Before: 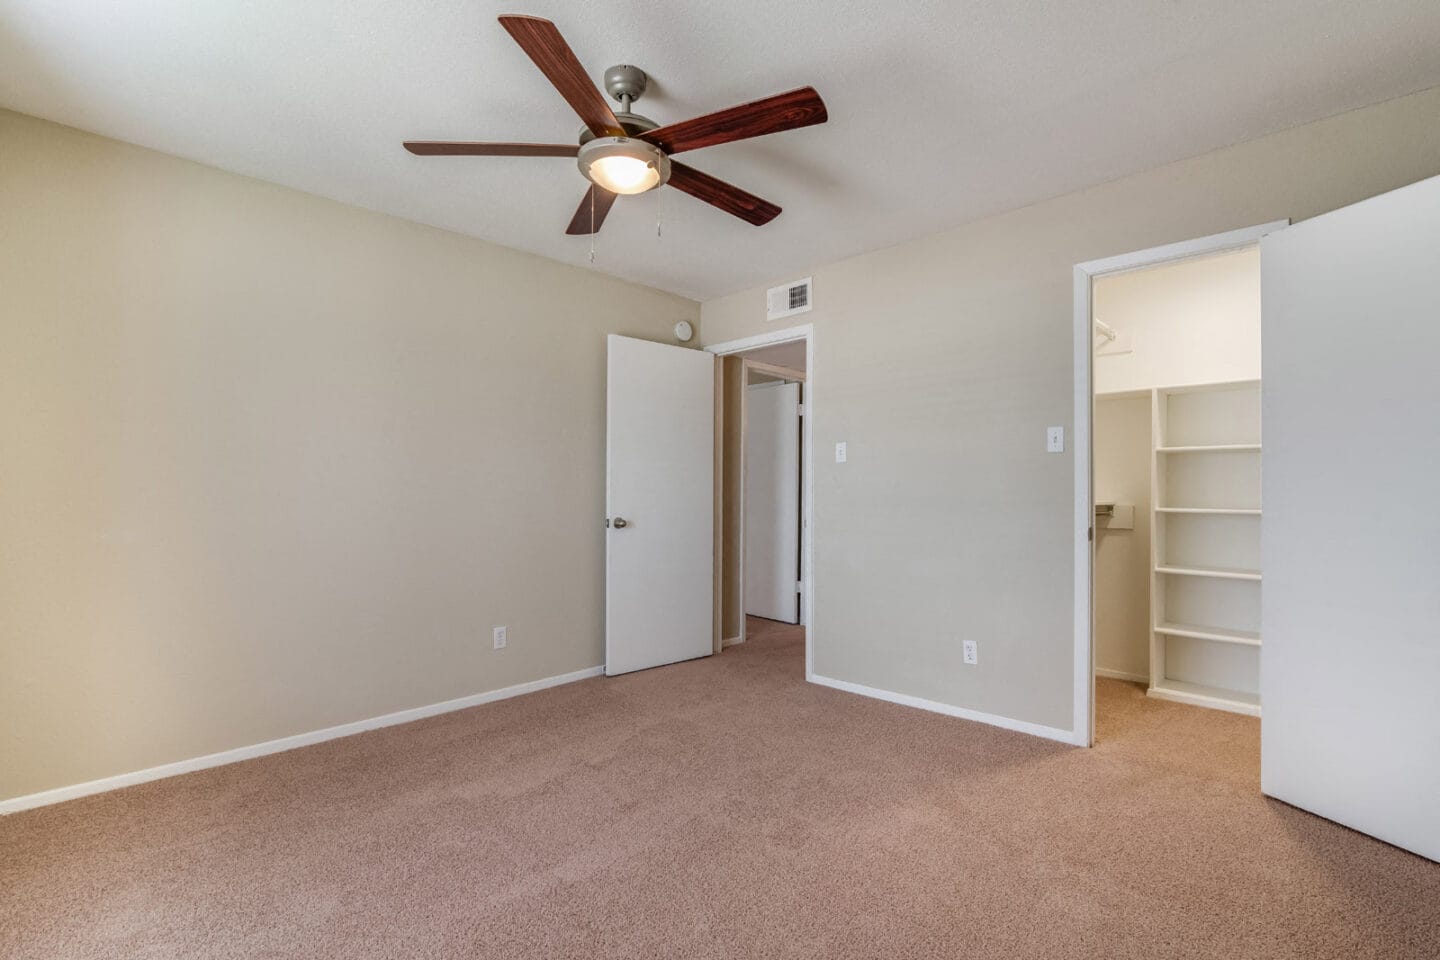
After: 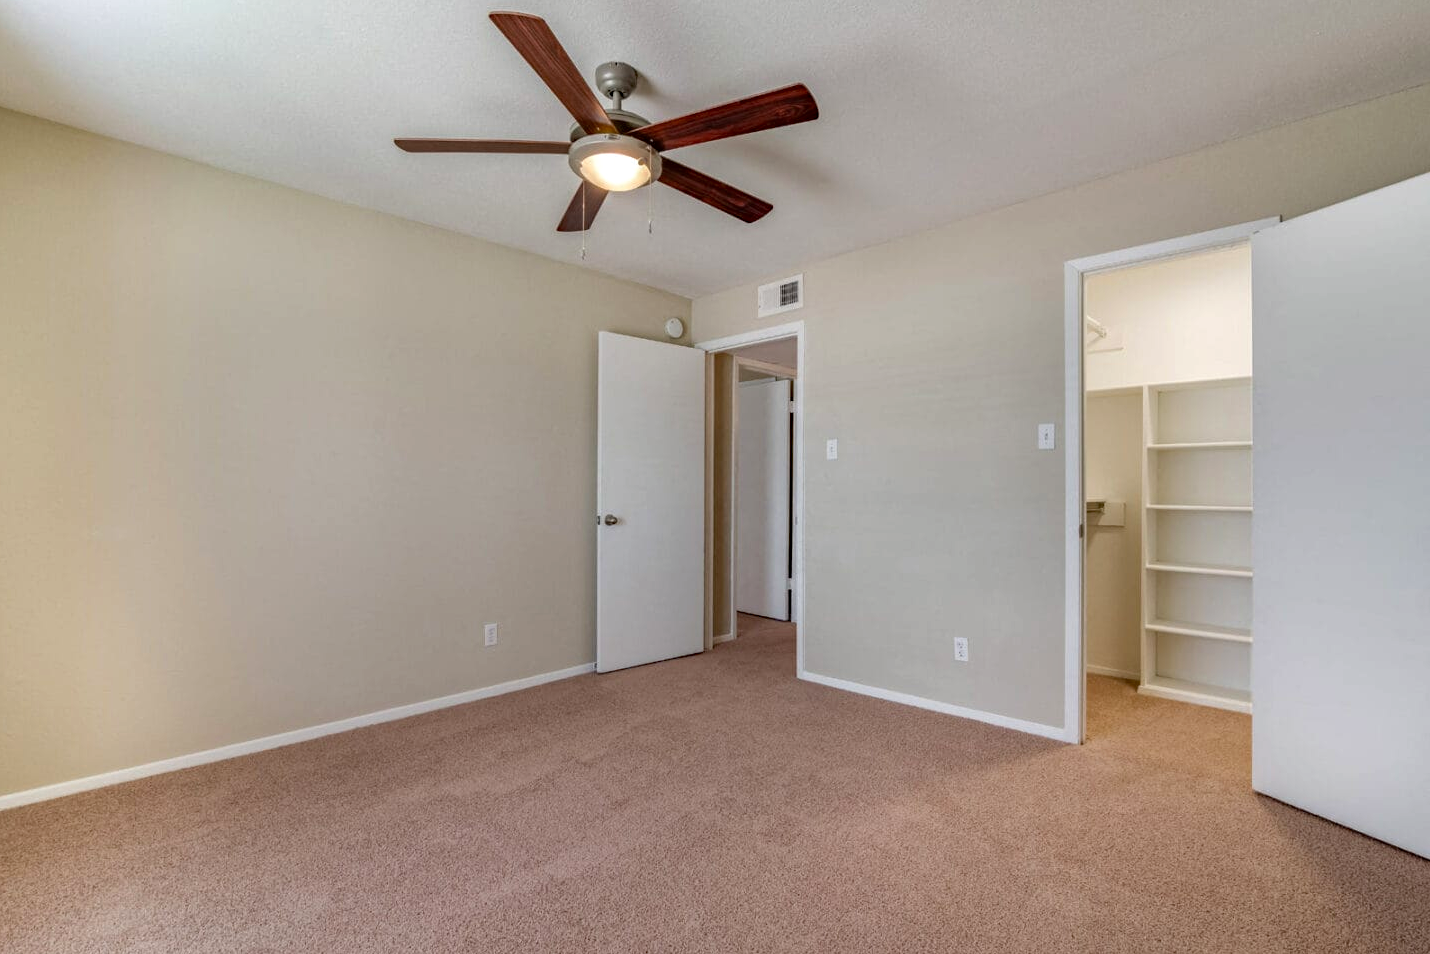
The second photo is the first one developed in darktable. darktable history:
crop and rotate: left 0.67%, top 0.324%, bottom 0.281%
haze removal: compatibility mode true, adaptive false
